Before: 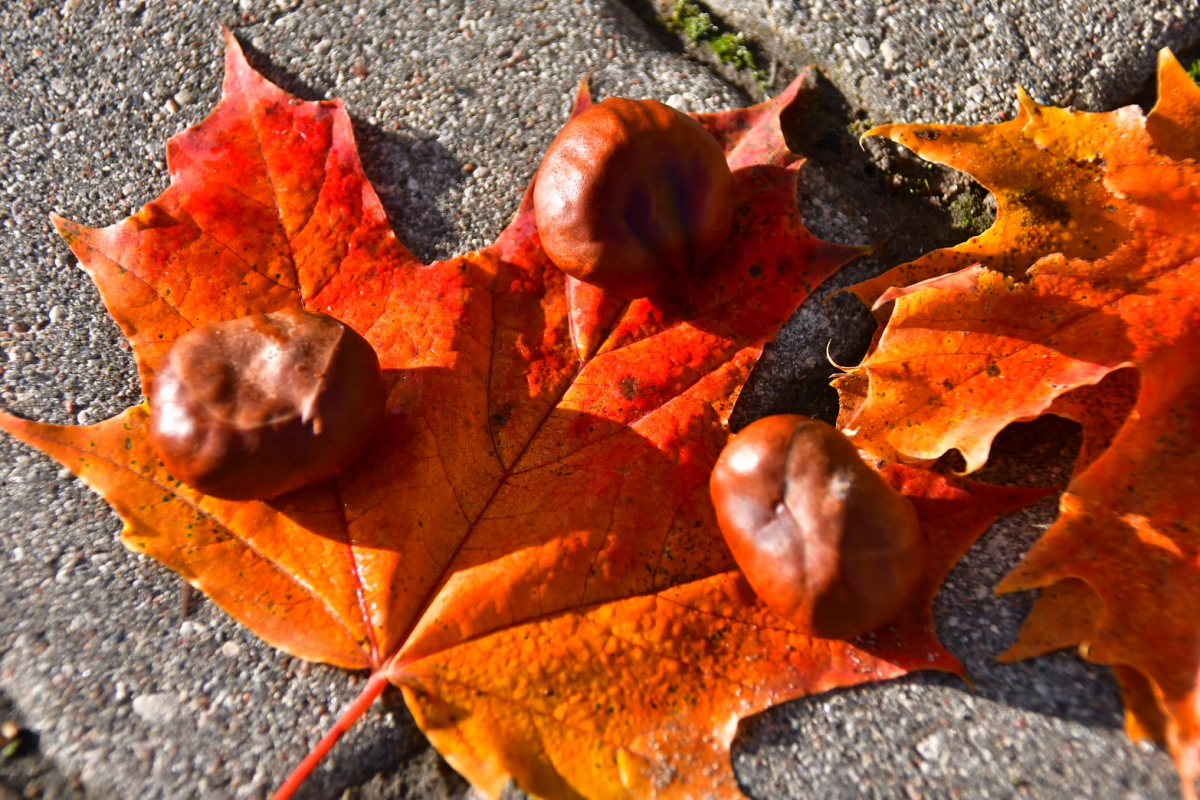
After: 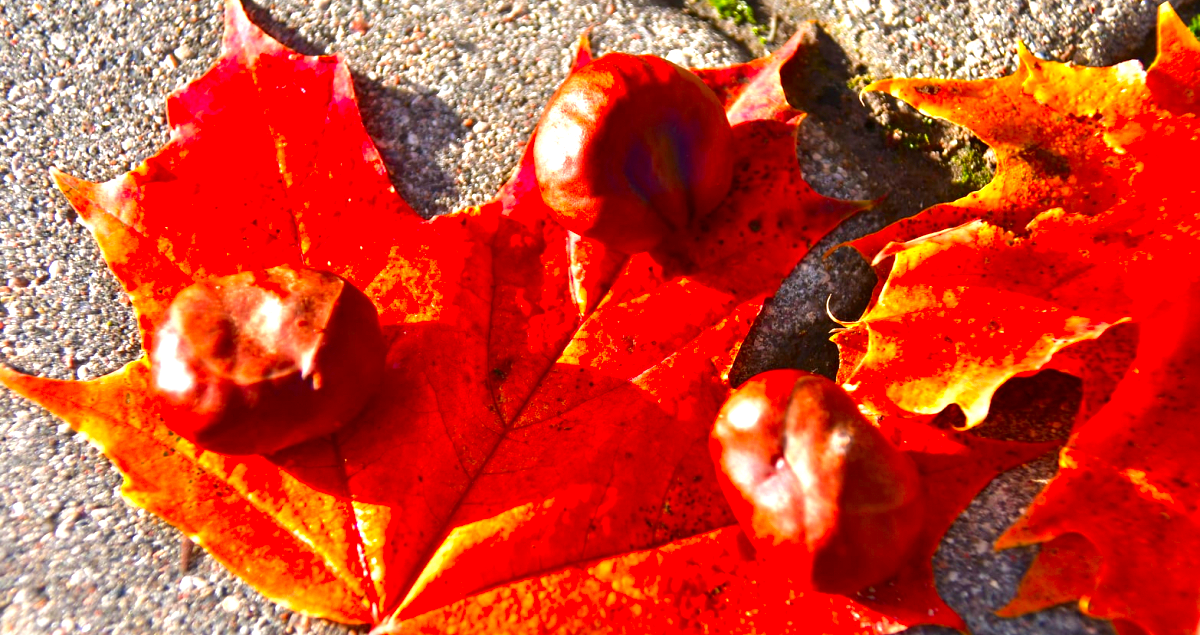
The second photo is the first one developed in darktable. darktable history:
exposure: black level correction 0, exposure 1 EV, compensate highlight preservation false
crop and rotate: top 5.668%, bottom 14.896%
contrast brightness saturation: saturation 0.516
